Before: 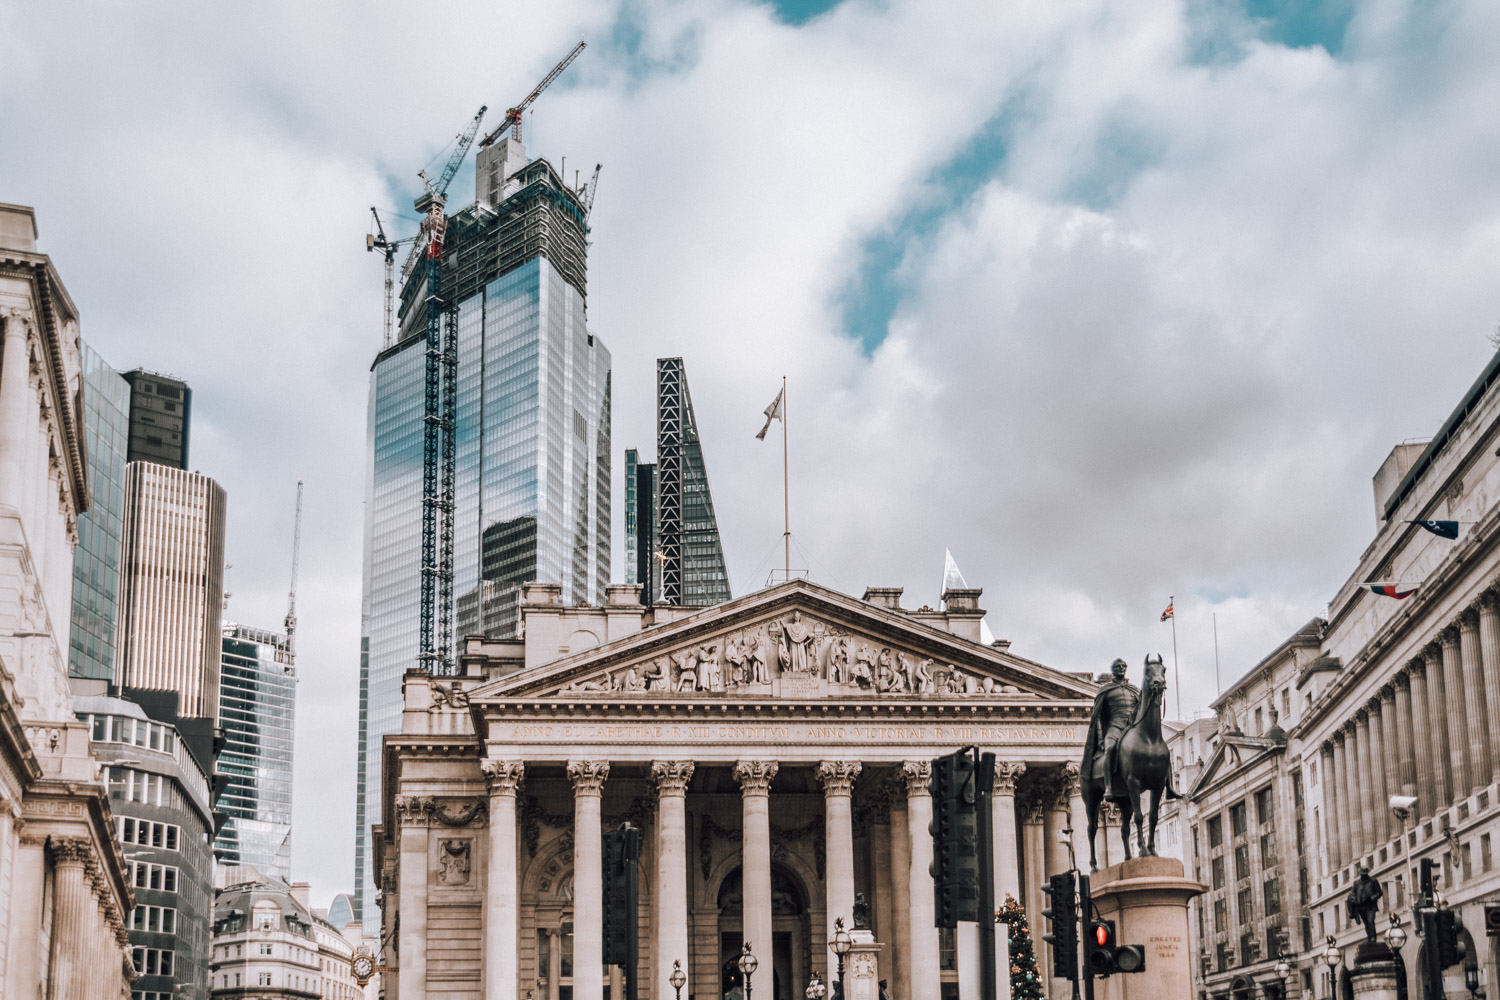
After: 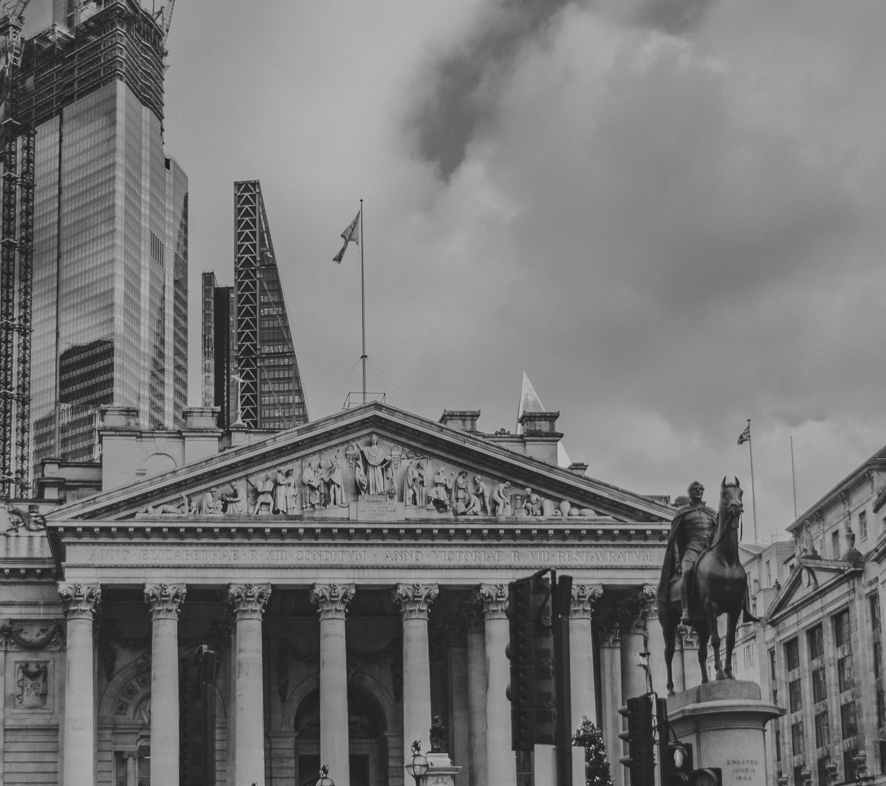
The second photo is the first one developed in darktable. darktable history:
monochrome: a 79.32, b 81.83, size 1.1
exposure: black level correction -0.023, exposure -0.039 EV, compensate highlight preservation false
crop and rotate: left 28.256%, top 17.734%, right 12.656%, bottom 3.573%
velvia: strength 6%
haze removal: compatibility mode true, adaptive false
